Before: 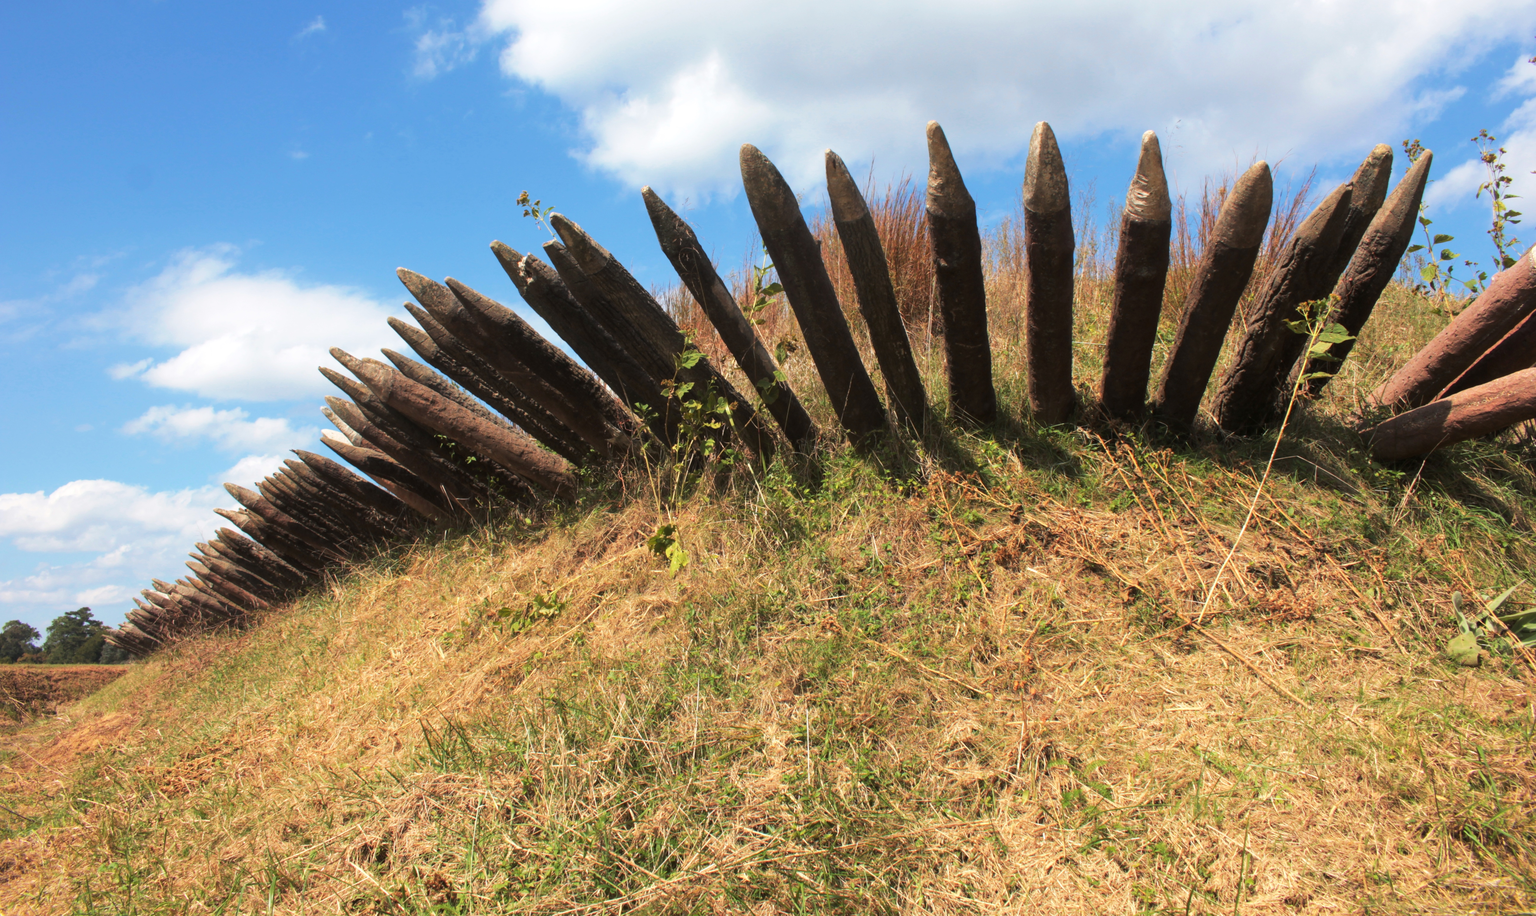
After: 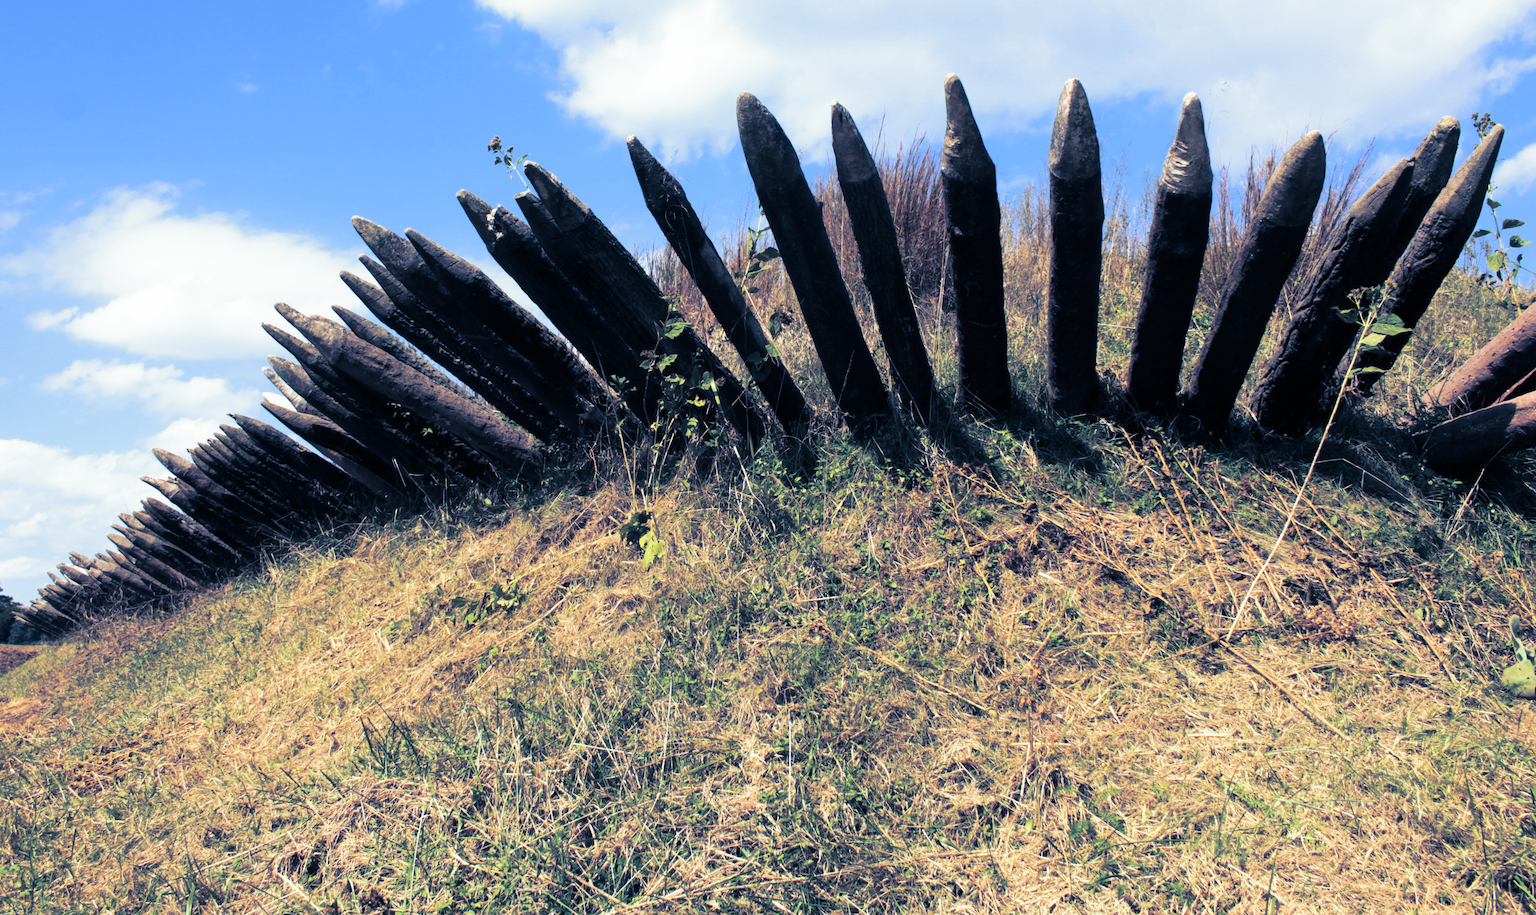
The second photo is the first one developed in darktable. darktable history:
split-toning: shadows › hue 226.8°, shadows › saturation 0.84
white balance: red 0.931, blue 1.11
filmic rgb: white relative exposure 2.45 EV, hardness 6.33
crop and rotate: angle -1.96°, left 3.097%, top 4.154%, right 1.586%, bottom 0.529%
